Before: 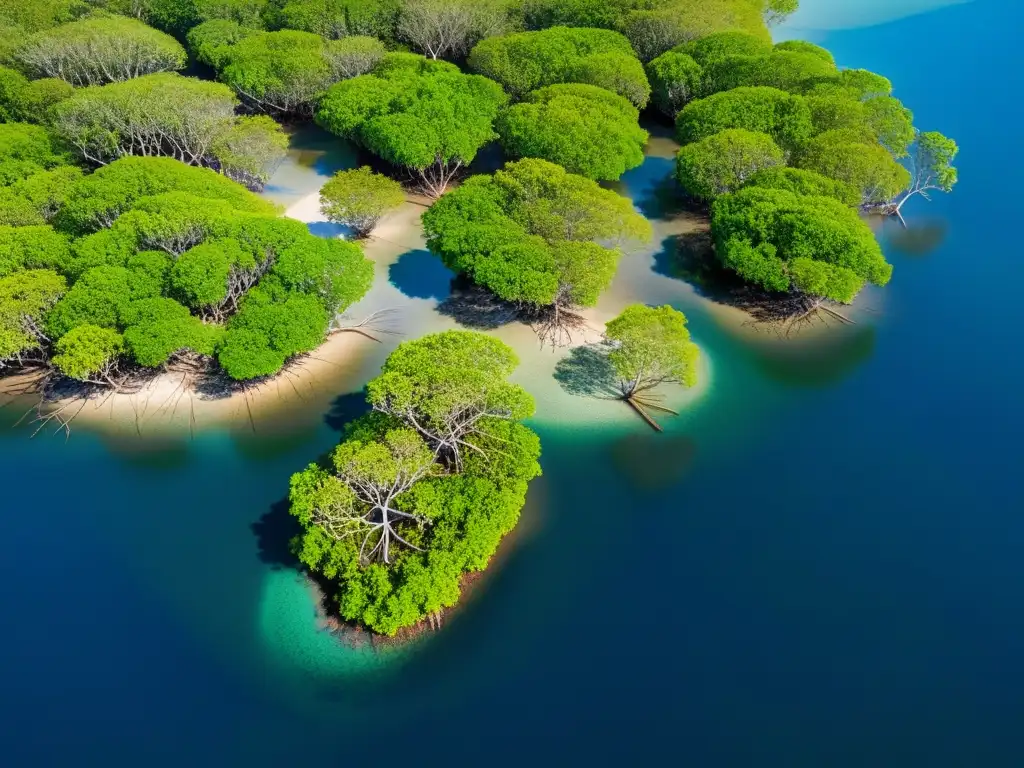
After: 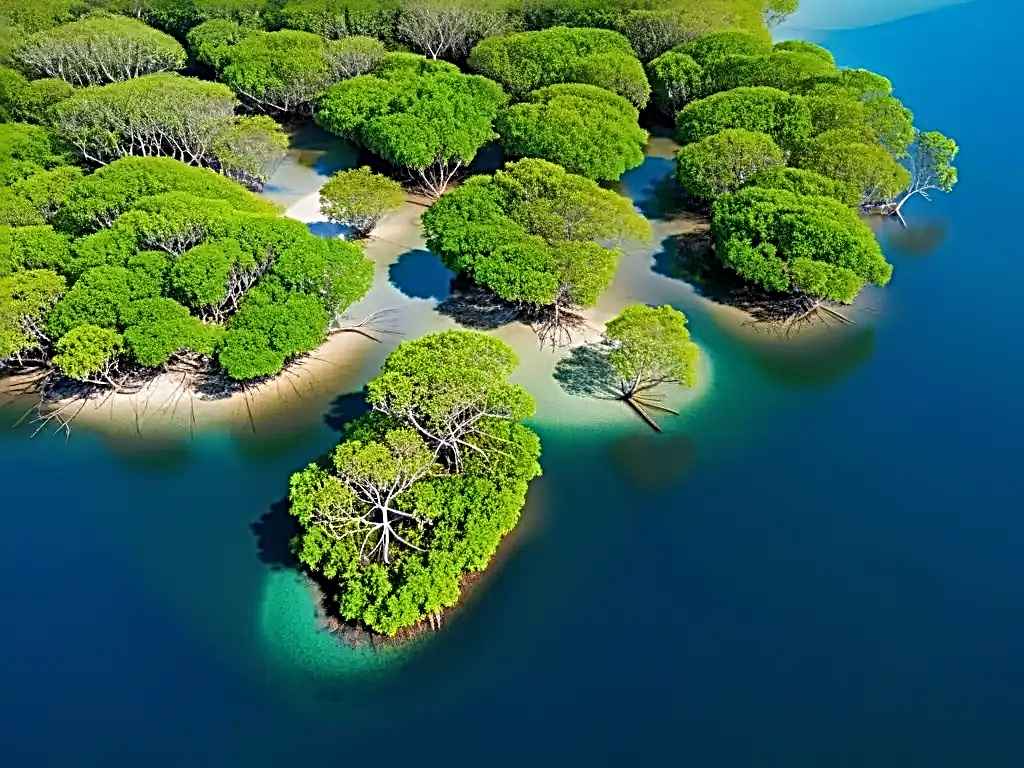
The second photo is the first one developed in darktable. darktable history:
sharpen: radius 3.69, amount 0.928
white balance: red 0.982, blue 1.018
